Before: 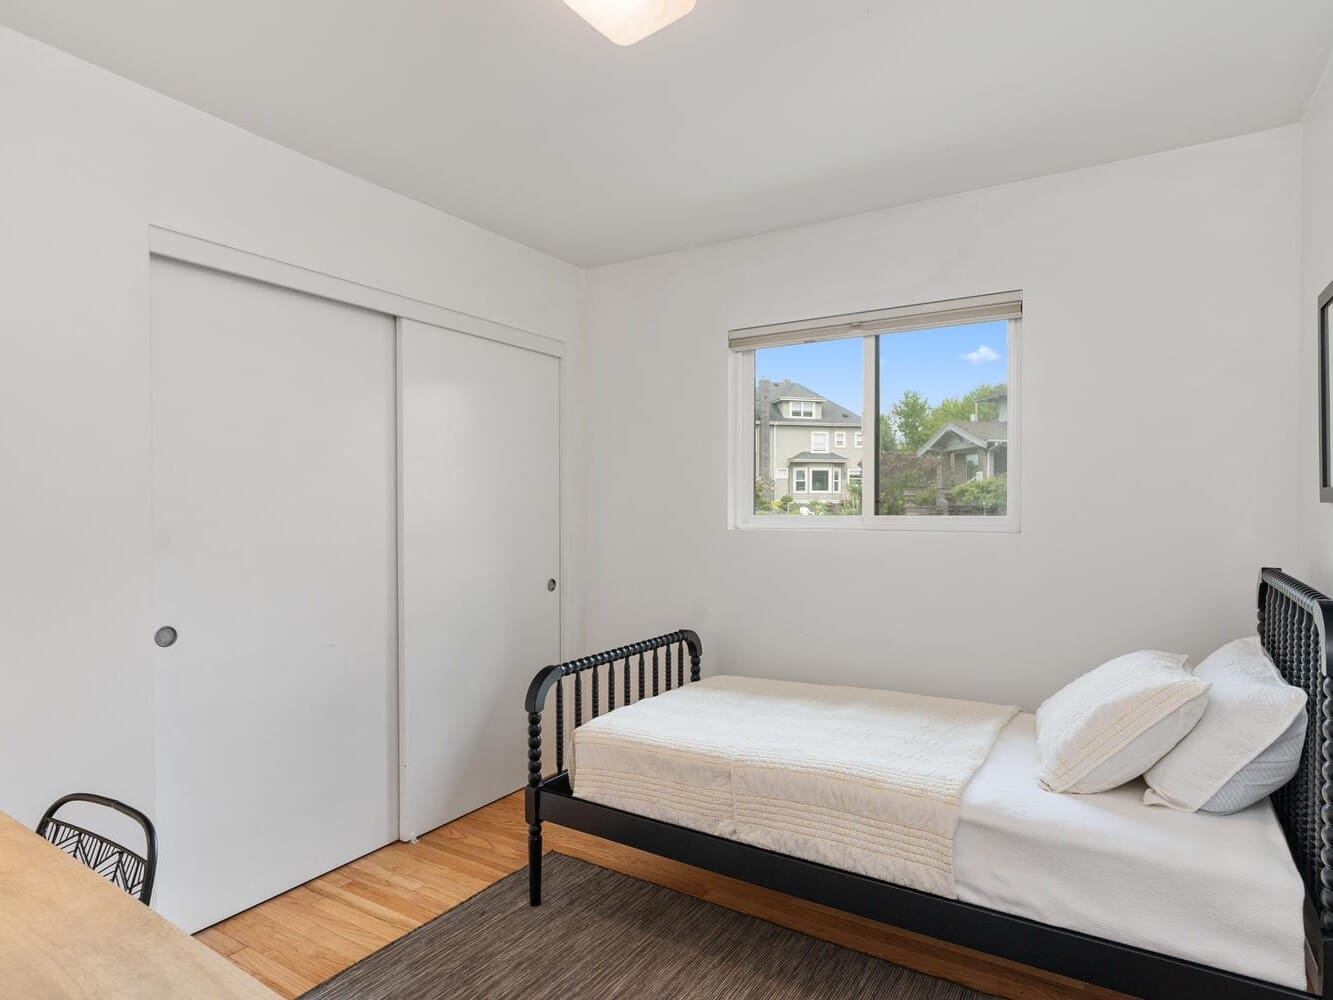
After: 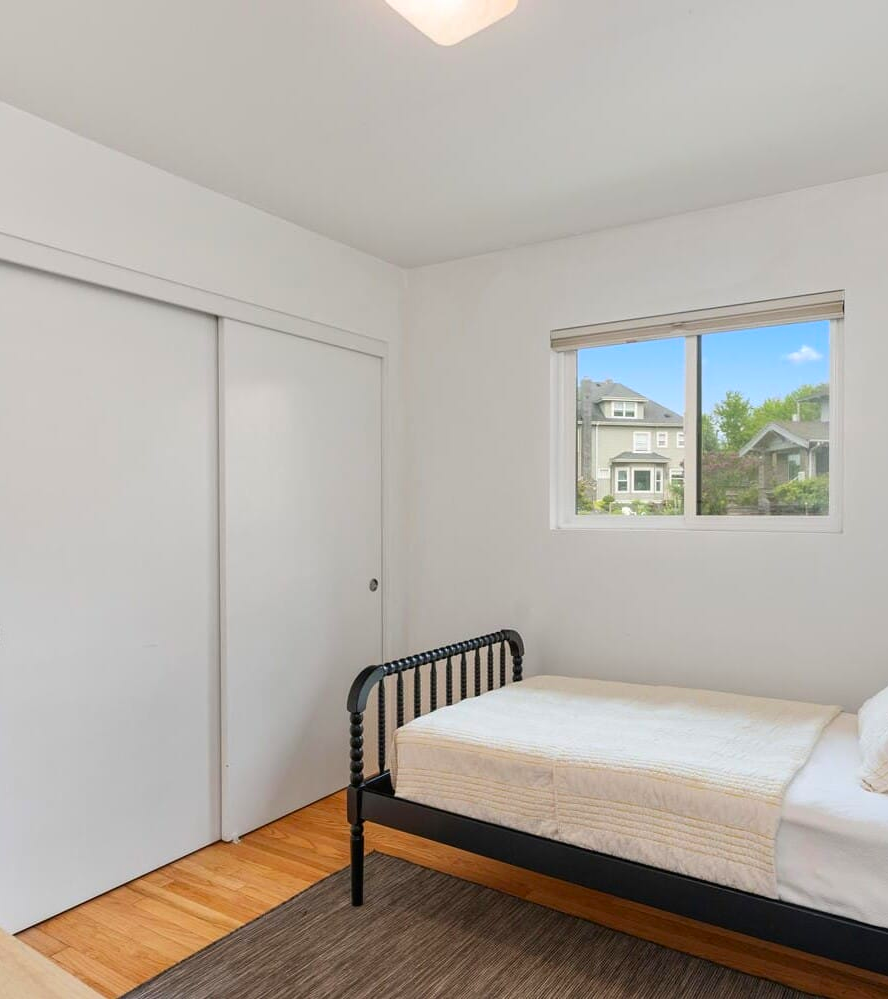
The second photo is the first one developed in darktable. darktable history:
crop and rotate: left 13.368%, right 19.988%
color correction: highlights b* -0.04, saturation 1.34
